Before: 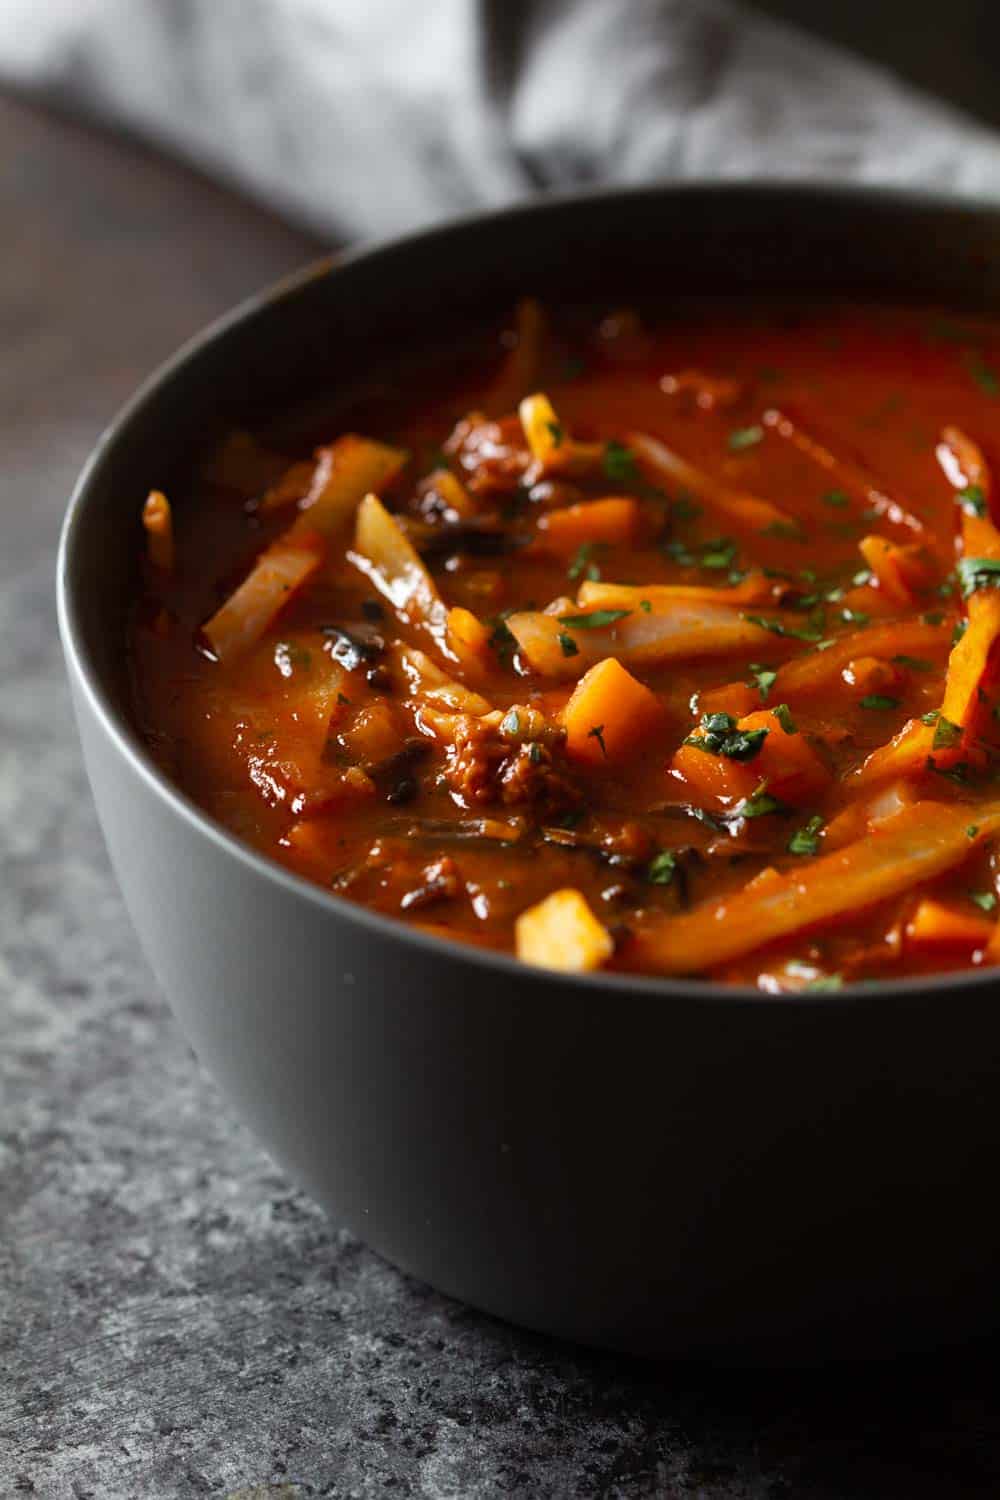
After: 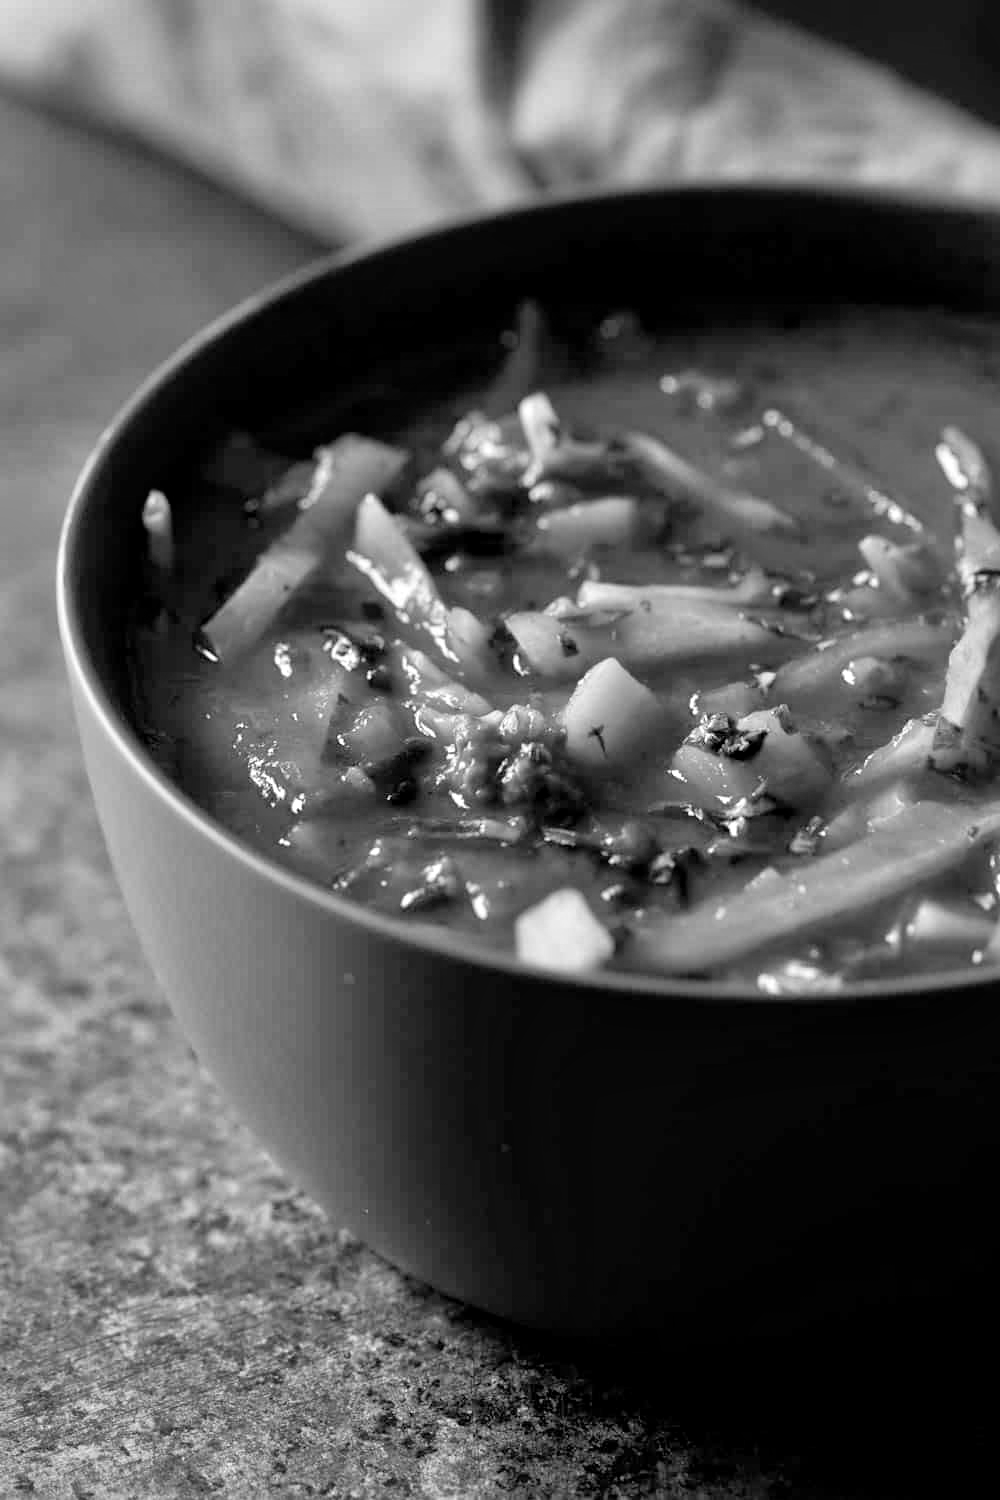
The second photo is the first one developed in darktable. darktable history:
tone equalizer: -7 EV 0.15 EV, -6 EV 0.6 EV, -5 EV 1.15 EV, -4 EV 1.33 EV, -3 EV 1.15 EV, -2 EV 0.6 EV, -1 EV 0.15 EV, mask exposure compensation -0.5 EV
exposure: black level correction 0.002, exposure -0.1 EV, compensate highlight preservation false
monochrome: a 30.25, b 92.03
local contrast: mode bilateral grid, contrast 20, coarseness 50, detail 130%, midtone range 0.2
